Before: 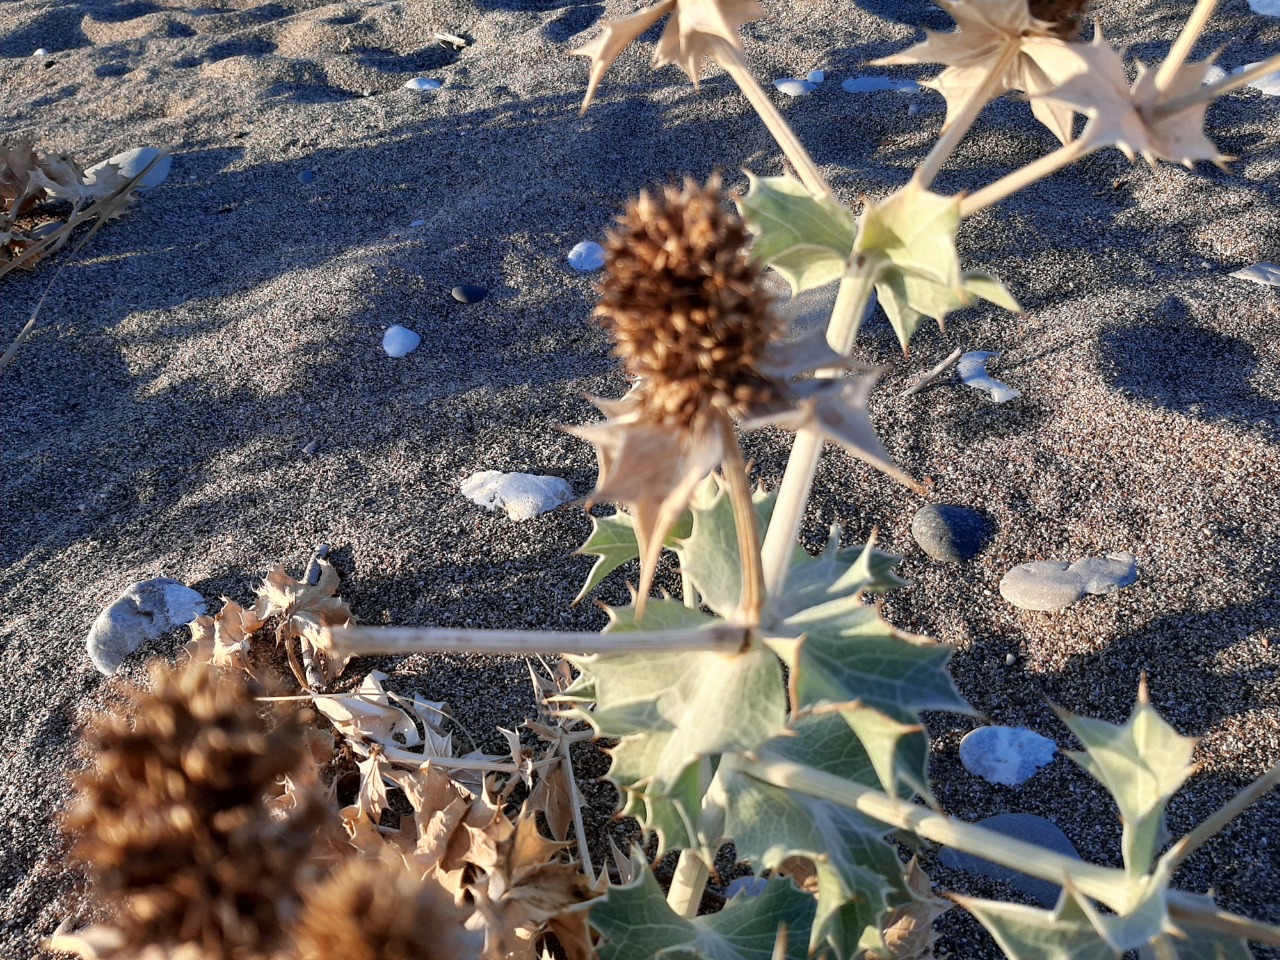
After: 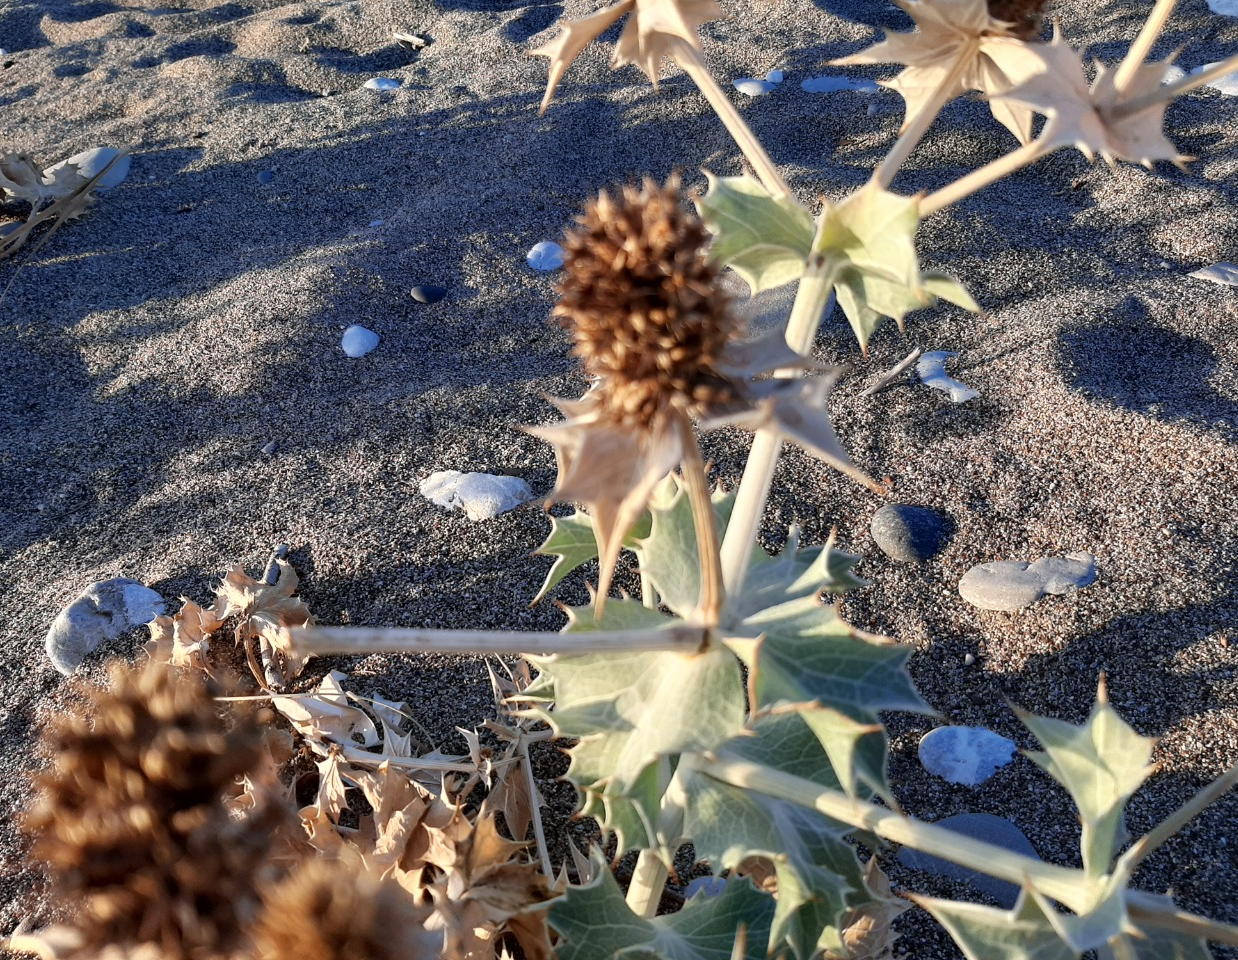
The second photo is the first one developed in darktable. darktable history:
crop and rotate: left 3.243%
